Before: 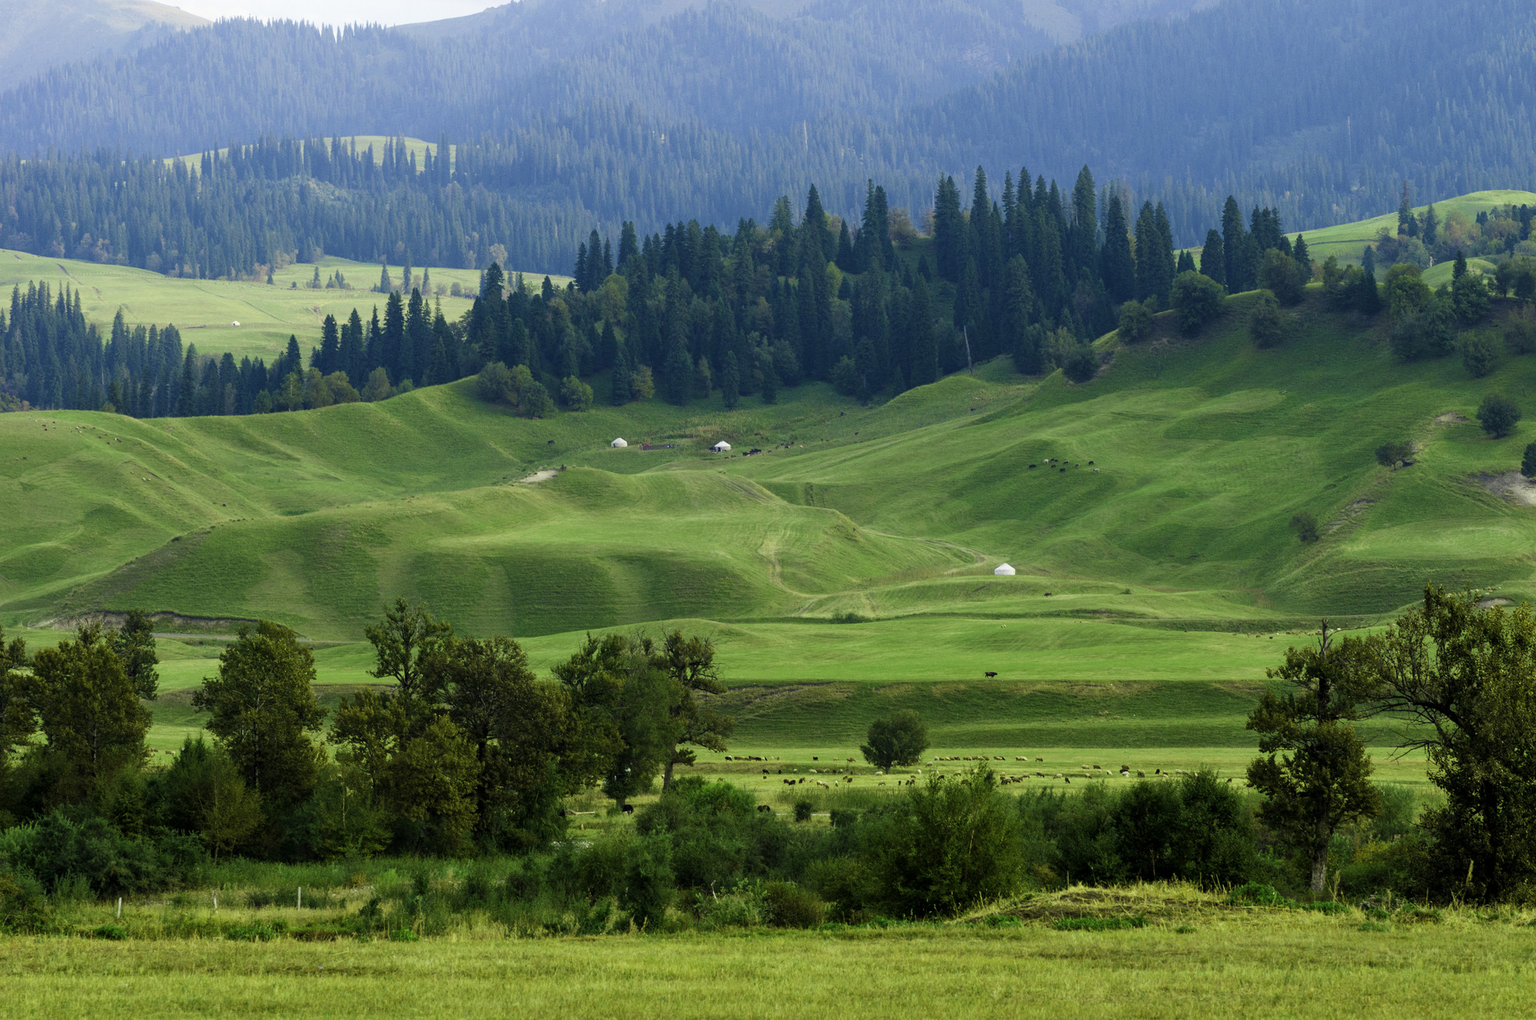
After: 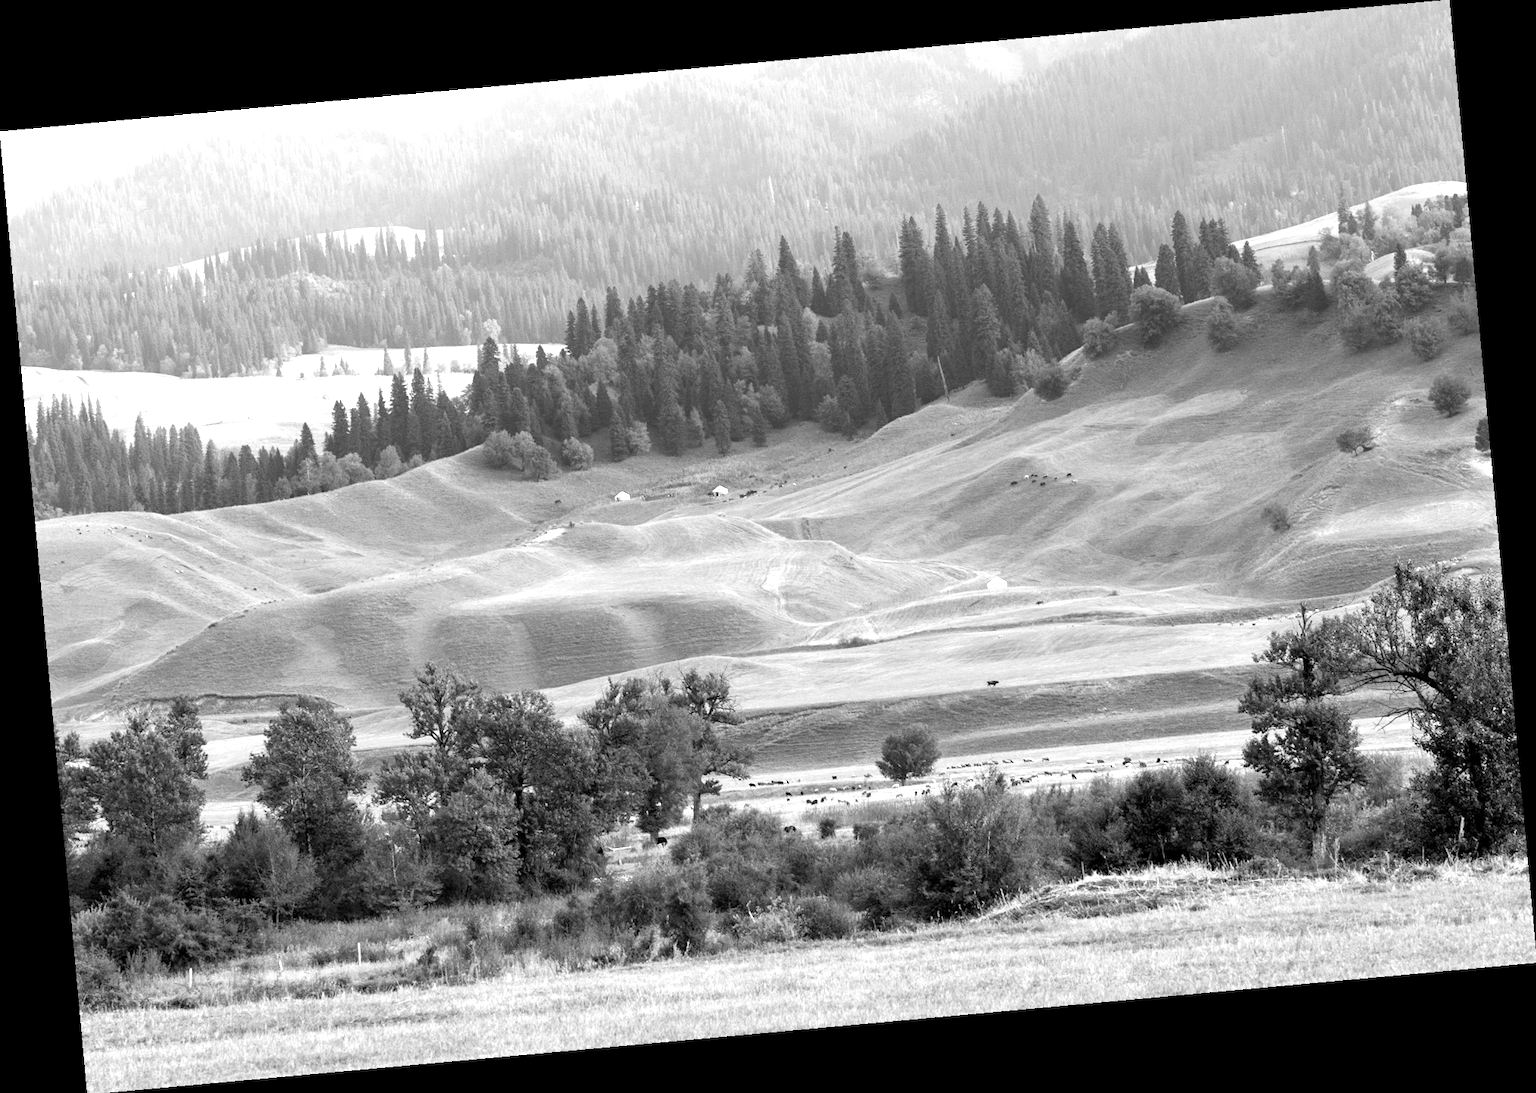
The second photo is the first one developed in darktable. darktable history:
rotate and perspective: rotation -5.2°, automatic cropping off
exposure: exposure 1.2 EV, compensate highlight preservation false
monochrome: on, module defaults
